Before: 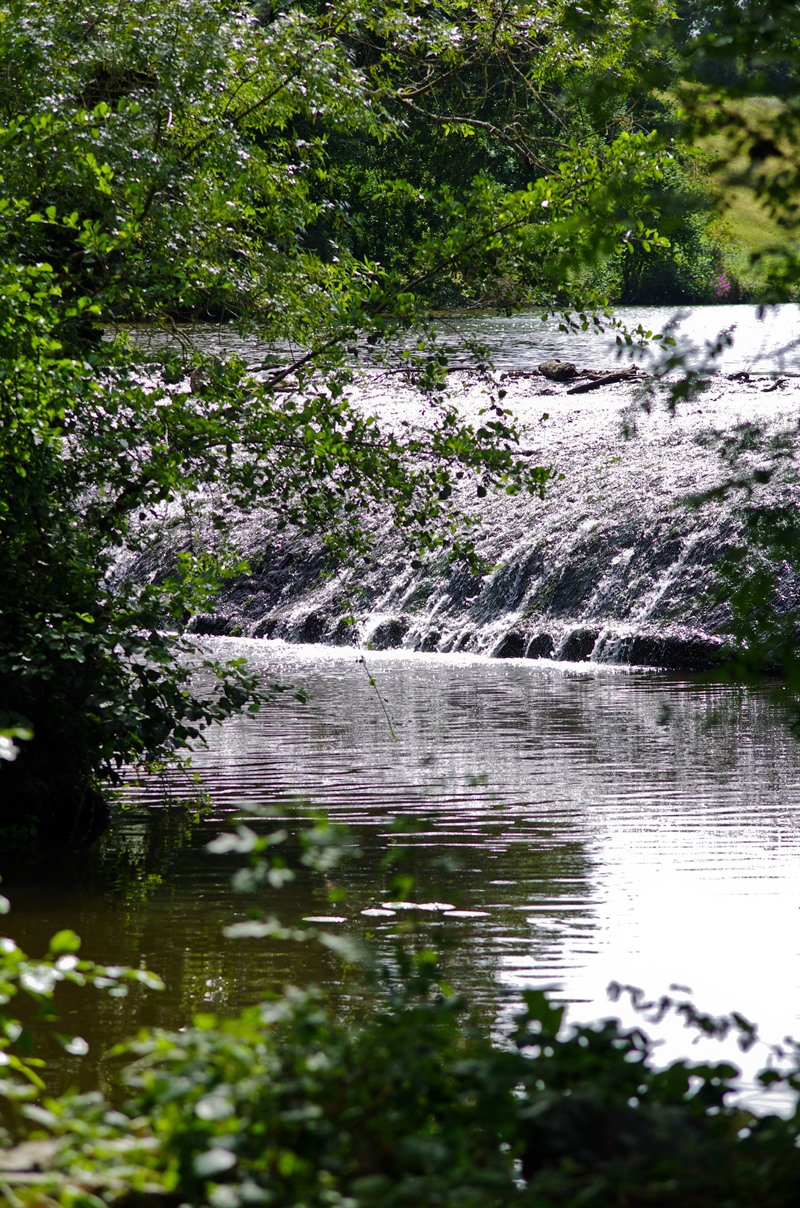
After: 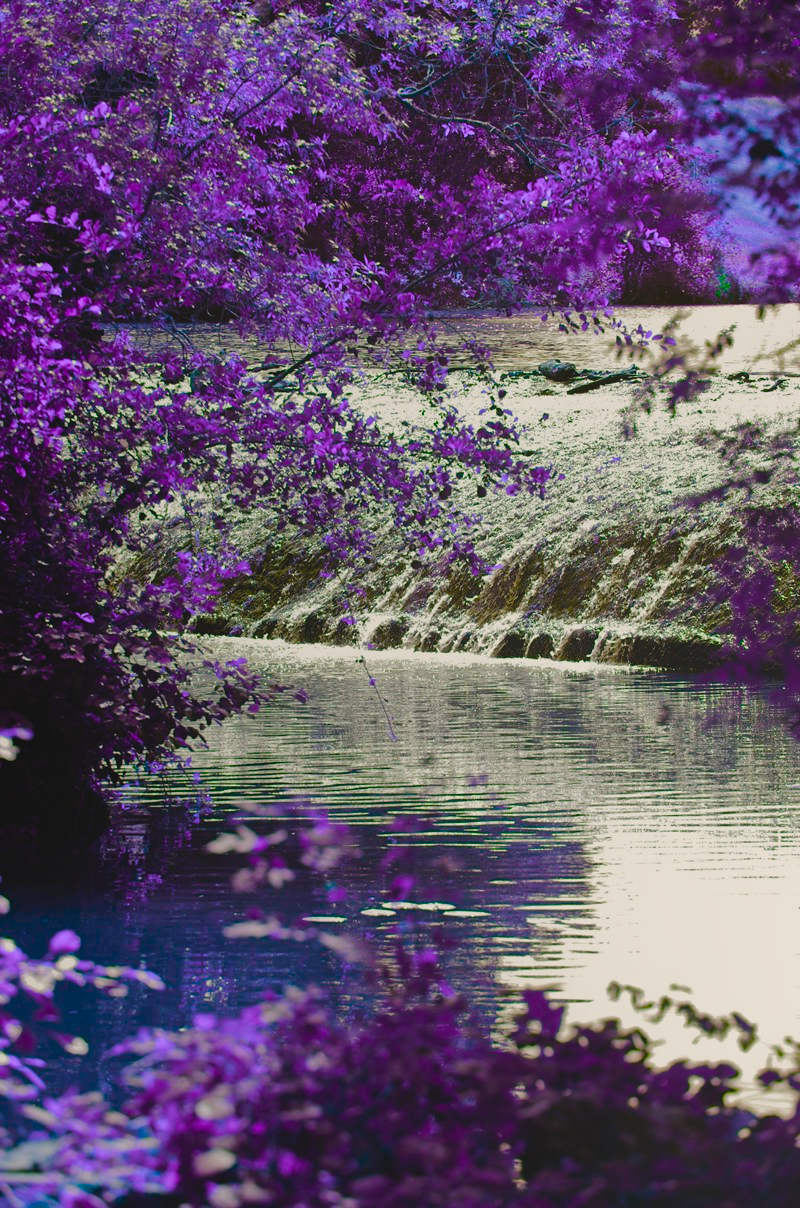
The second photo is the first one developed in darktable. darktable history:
exposure: compensate highlight preservation false
color balance rgb: highlights gain › chroma 3.102%, highlights gain › hue 76.59°, perceptual saturation grading › global saturation 0.25%, perceptual saturation grading › highlights -17.572%, perceptual saturation grading › mid-tones 33.251%, perceptual saturation grading › shadows 50.304%, hue shift 178.14°, global vibrance 49.402%, contrast 0.875%
local contrast: detail 69%
